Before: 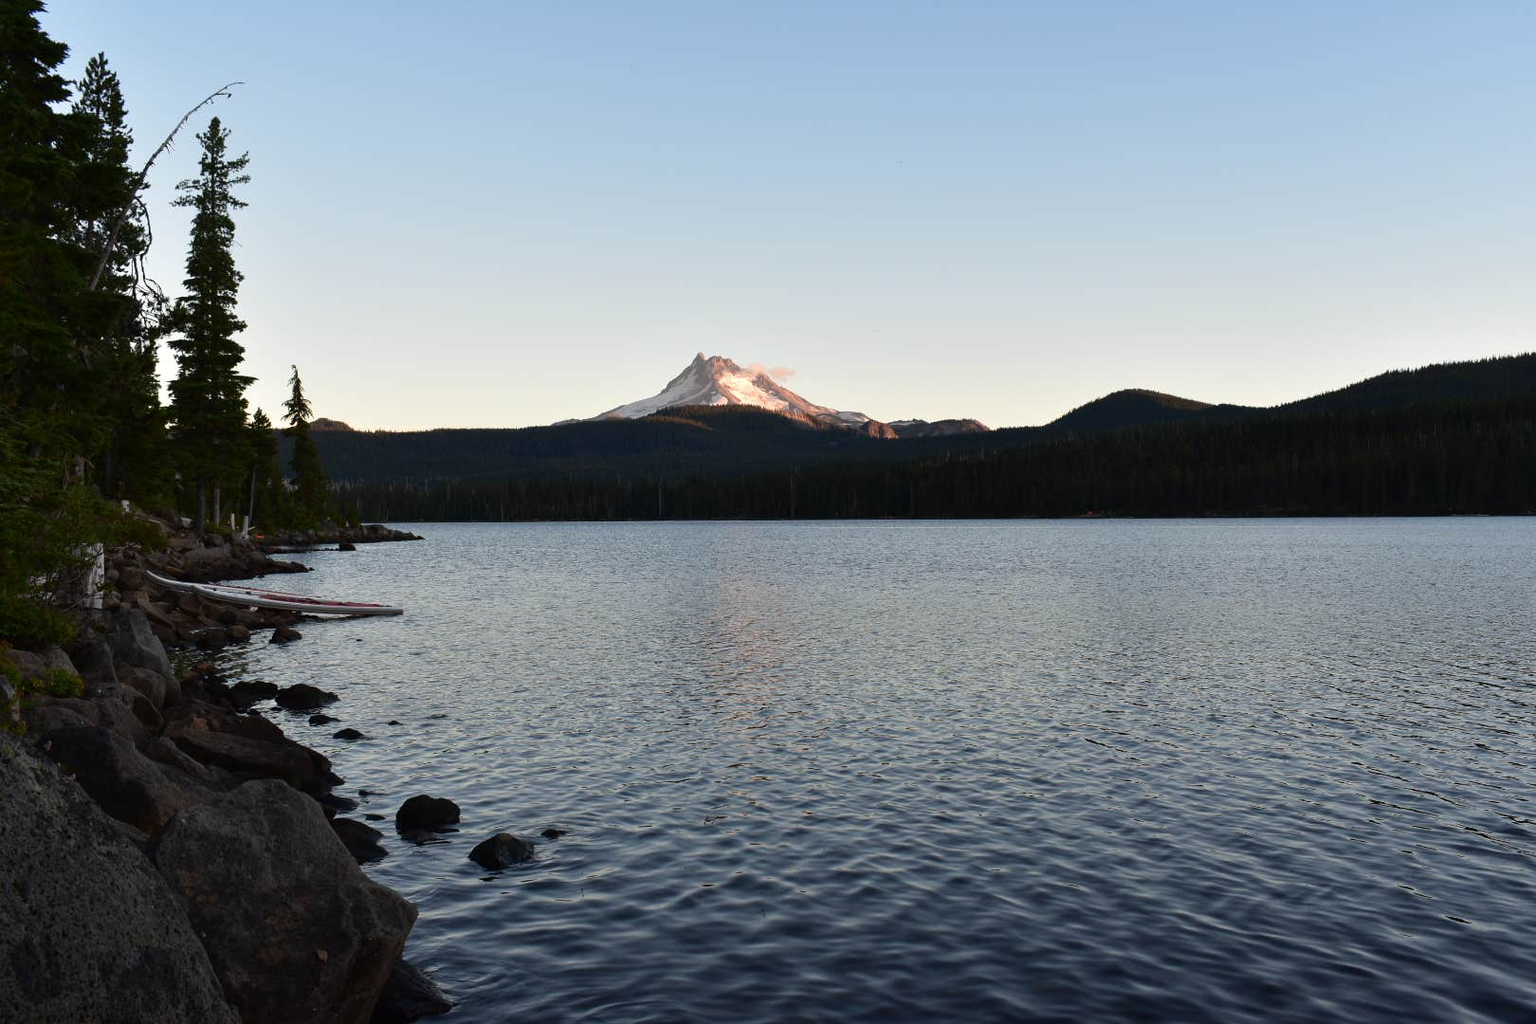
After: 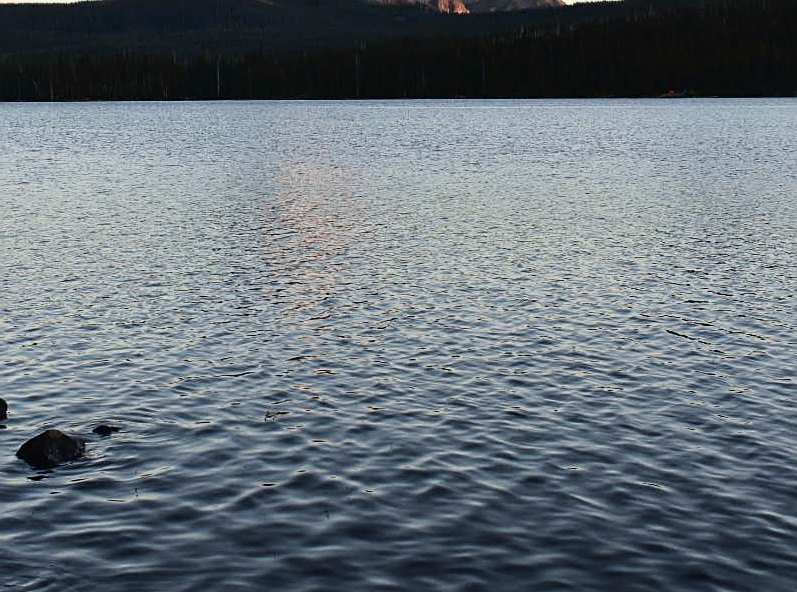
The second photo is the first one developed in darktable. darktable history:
crop: left 29.519%, top 41.659%, right 21.245%, bottom 3.485%
sharpen: on, module defaults
tone curve: curves: ch0 [(0, 0) (0.003, 0.014) (0.011, 0.019) (0.025, 0.026) (0.044, 0.037) (0.069, 0.053) (0.1, 0.083) (0.136, 0.121) (0.177, 0.163) (0.224, 0.22) (0.277, 0.281) (0.335, 0.354) (0.399, 0.436) (0.468, 0.526) (0.543, 0.612) (0.623, 0.706) (0.709, 0.79) (0.801, 0.858) (0.898, 0.925) (1, 1)], color space Lab, linked channels, preserve colors none
